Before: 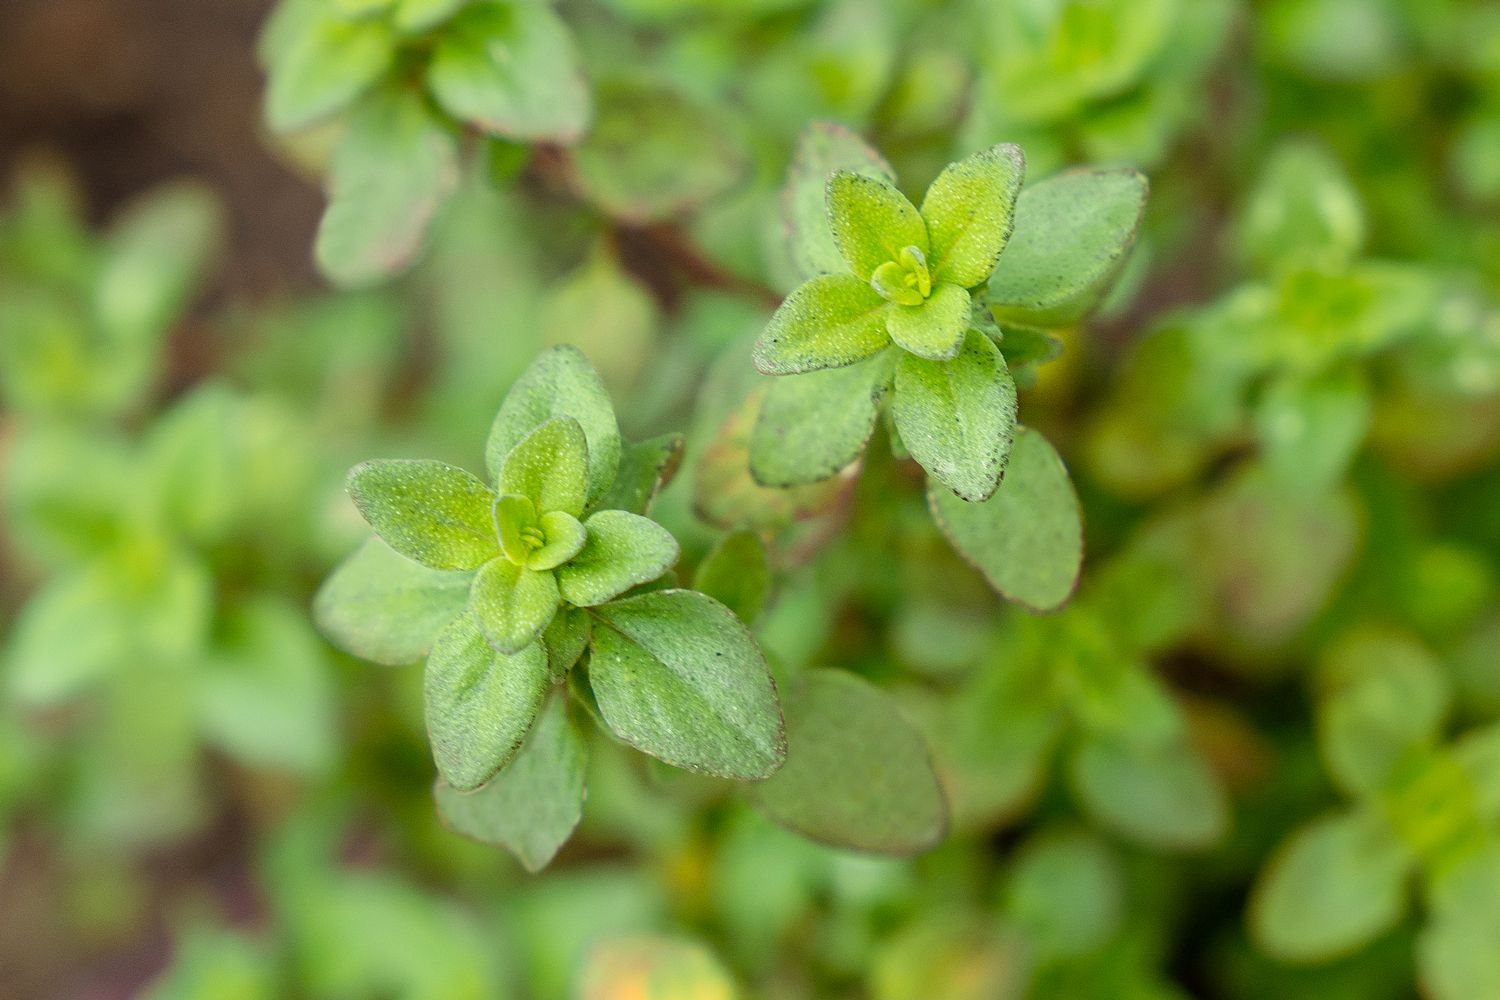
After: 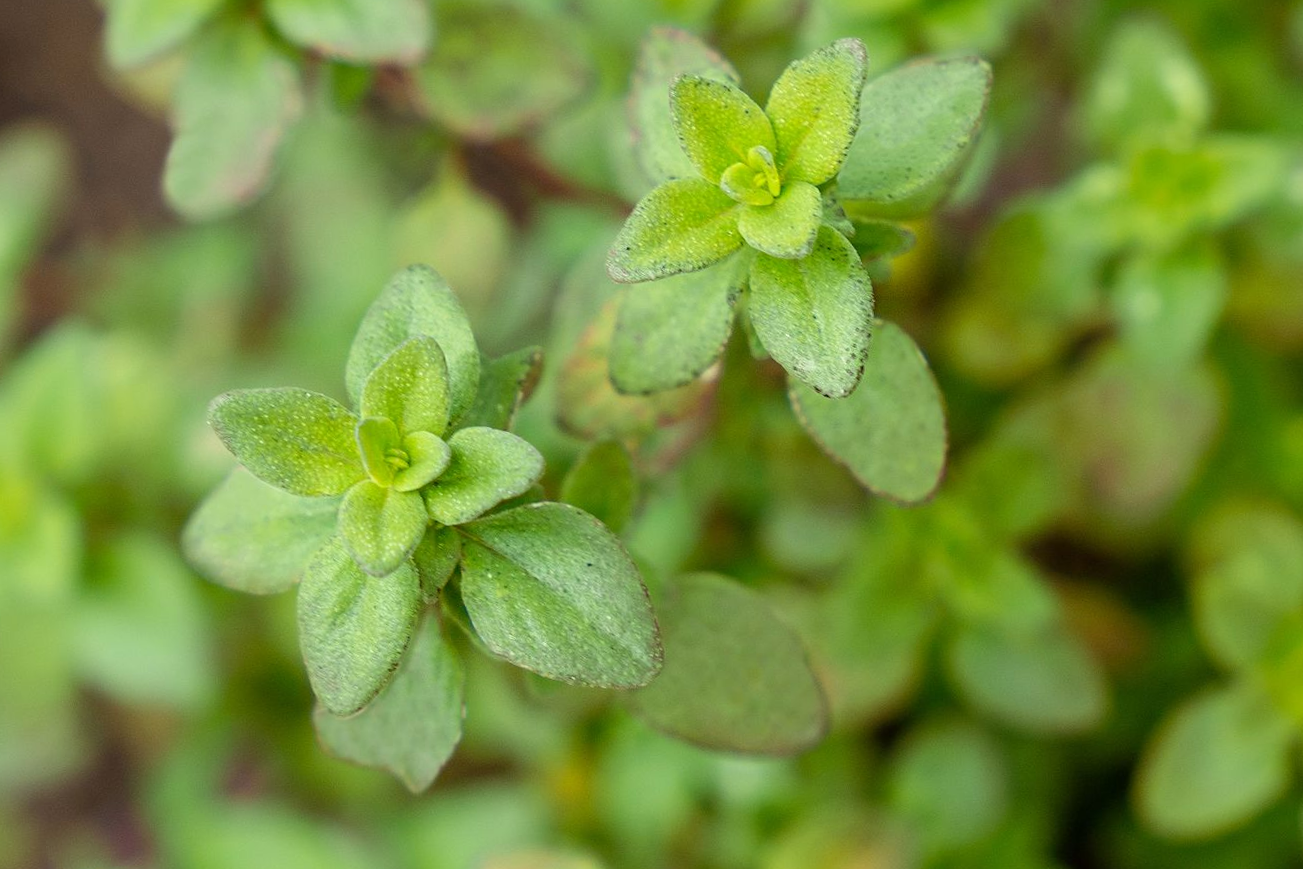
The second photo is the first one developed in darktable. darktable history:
crop and rotate: angle 3.29°, left 5.775%, top 5.701%
